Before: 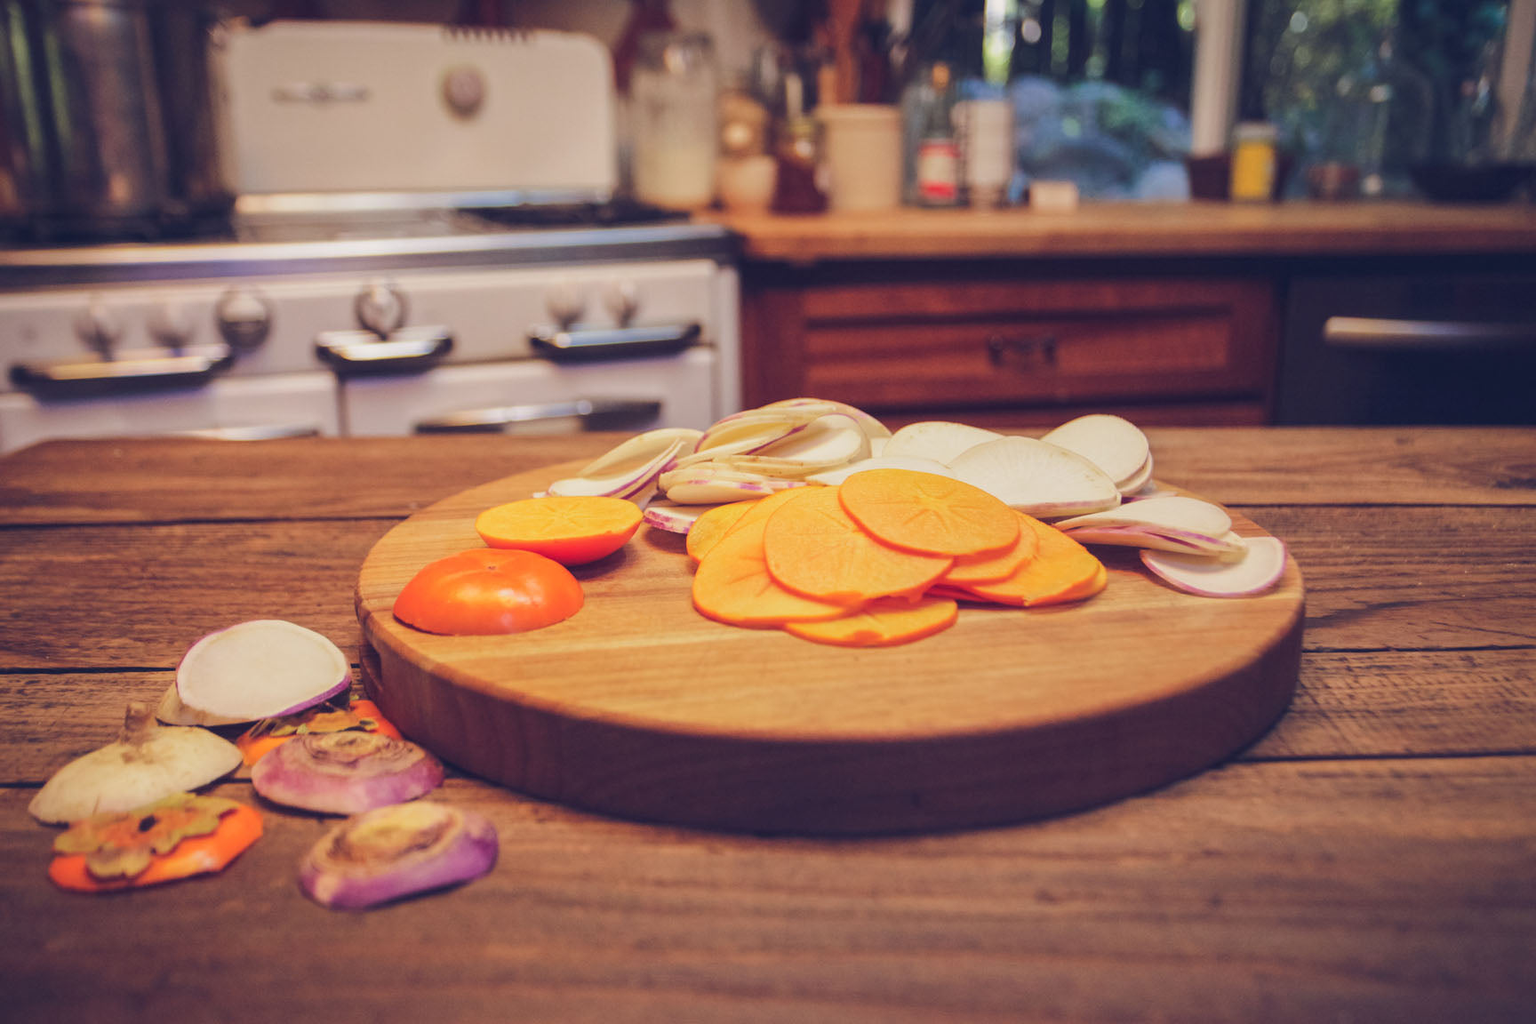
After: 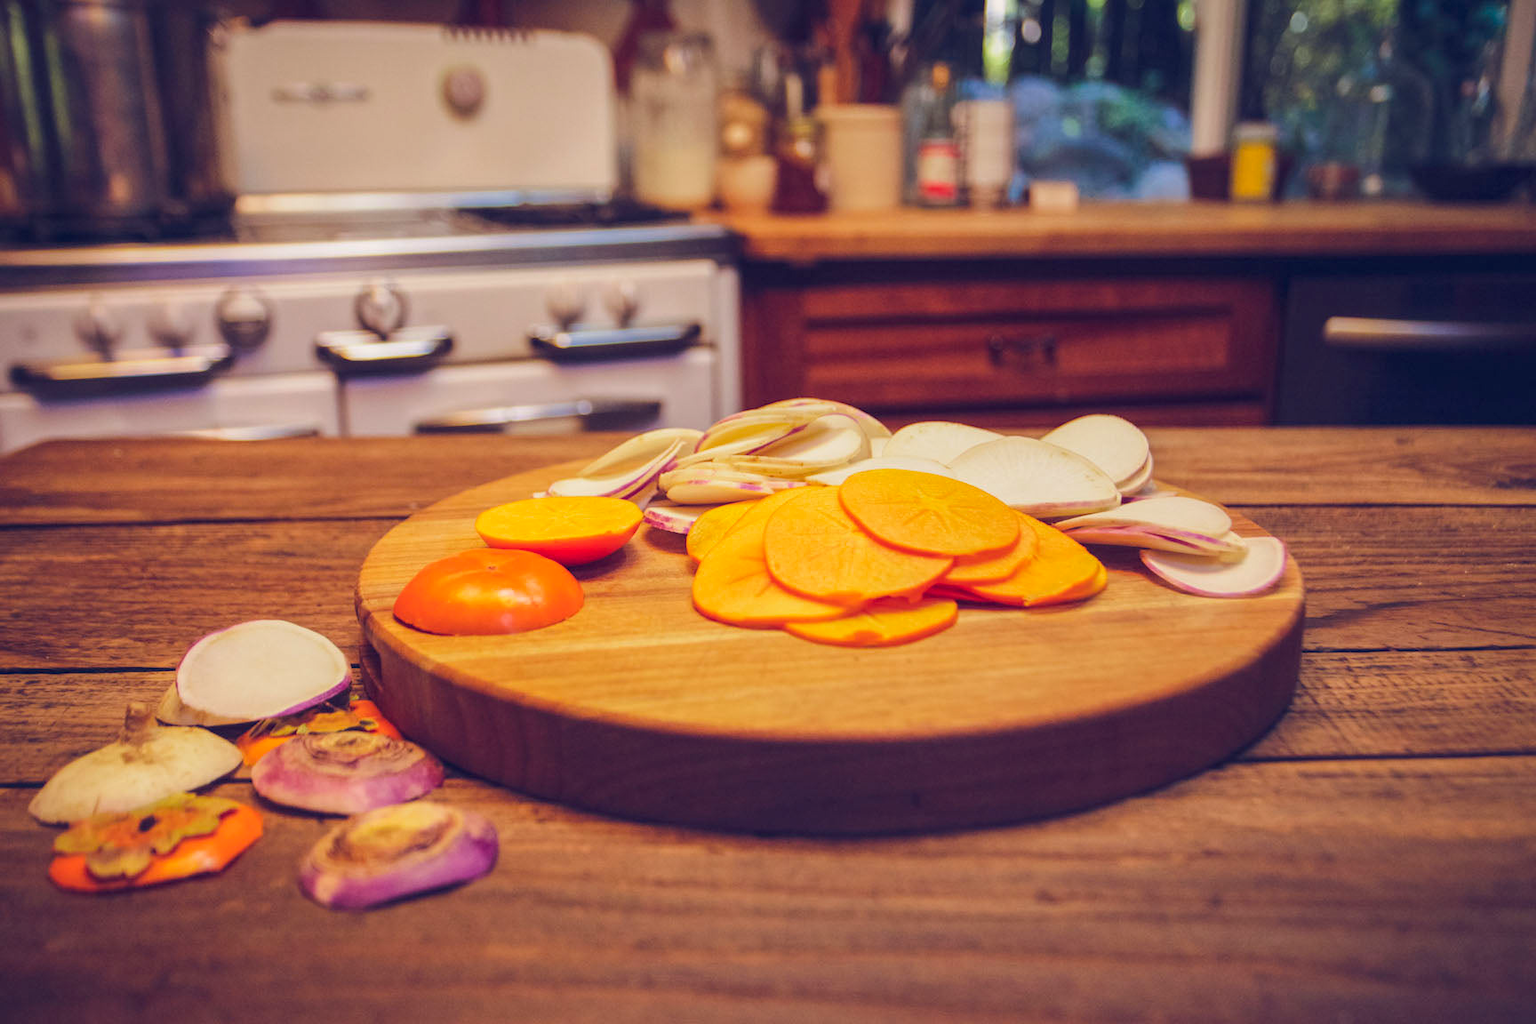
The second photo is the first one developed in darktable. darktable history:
color balance rgb: shadows lift › chroma 1.007%, shadows lift › hue 30.57°, global offset › luminance -0.271%, global offset › hue 262.06°, perceptual saturation grading › global saturation 0.793%, global vibrance 39.467%
local contrast: highlights 103%, shadows 100%, detail 119%, midtone range 0.2
